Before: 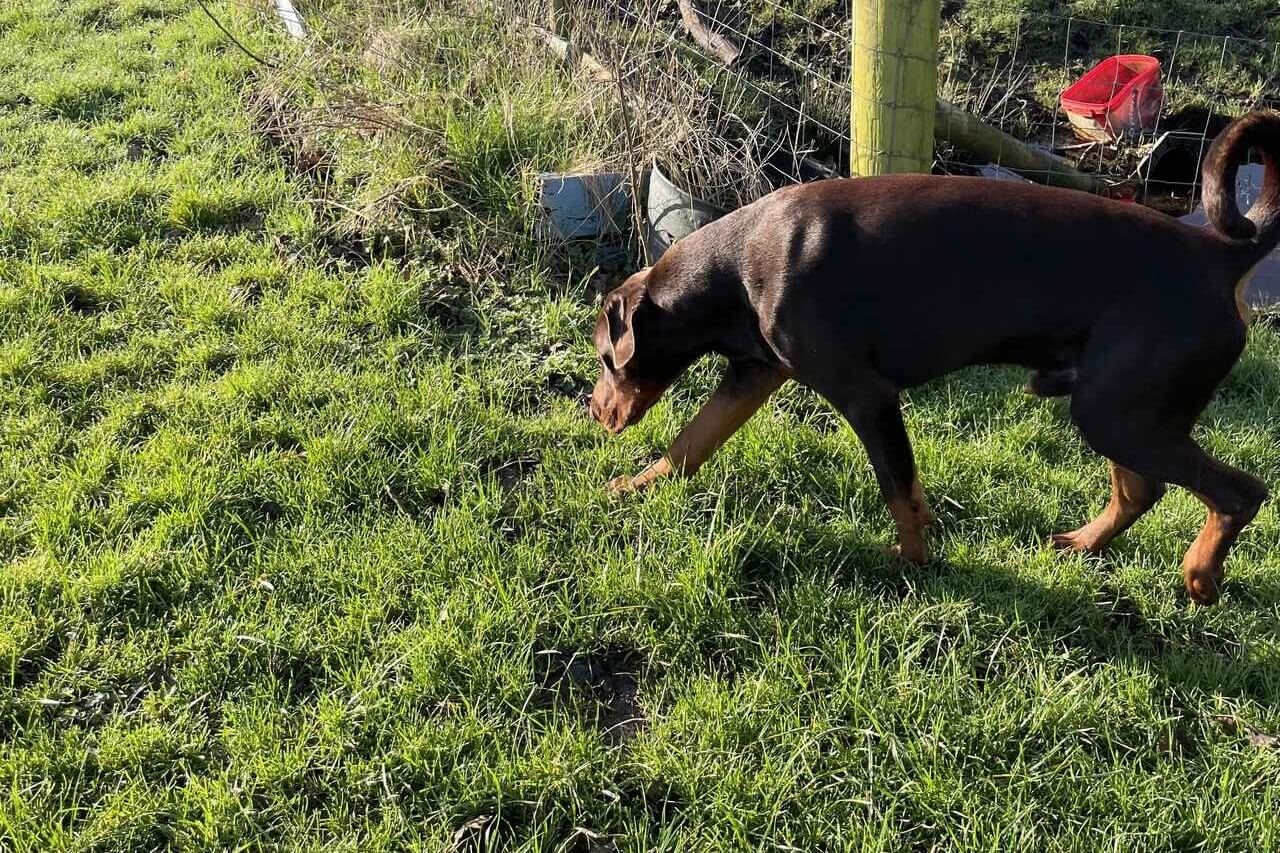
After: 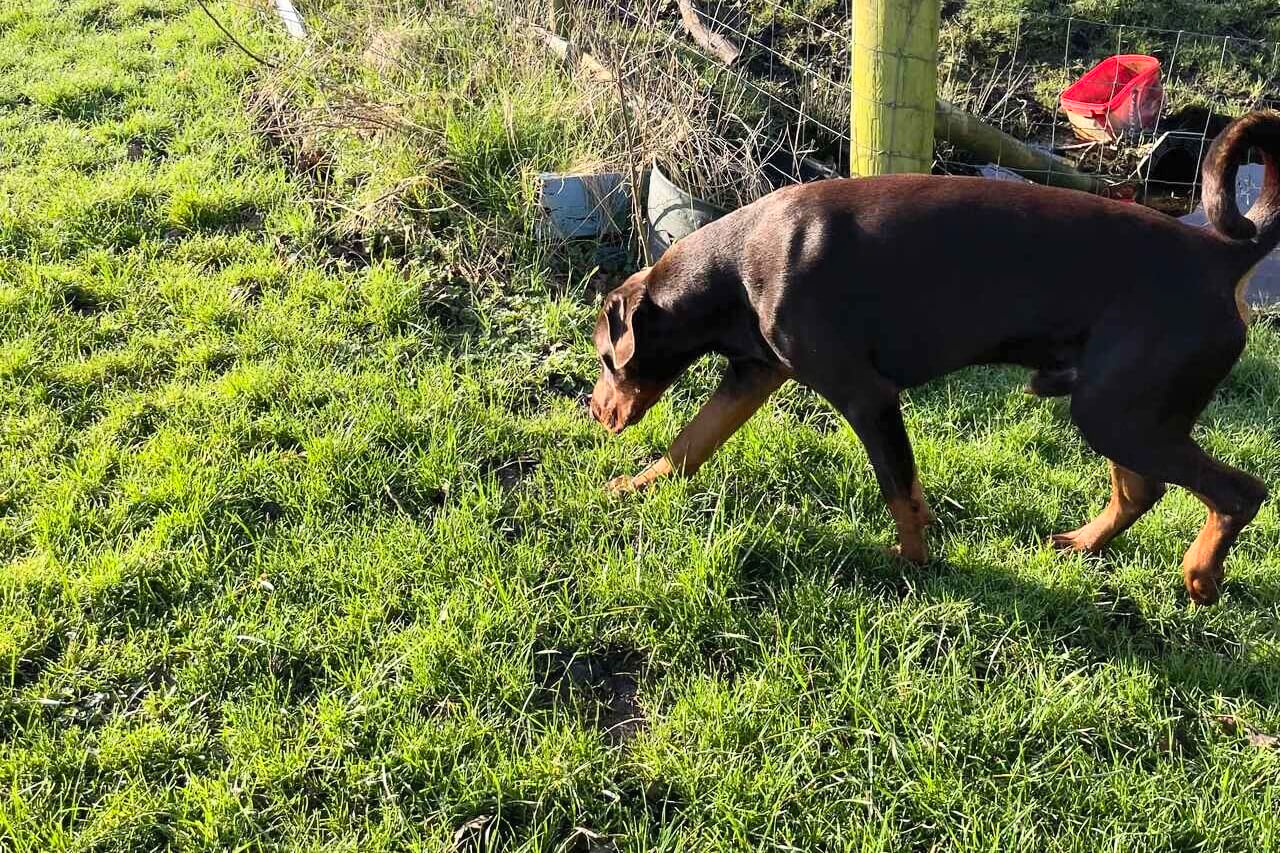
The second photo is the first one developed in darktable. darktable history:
shadows and highlights: radius 125.46, shadows 30.51, highlights -30.51, low approximation 0.01, soften with gaussian
contrast brightness saturation: contrast 0.2, brightness 0.16, saturation 0.22
